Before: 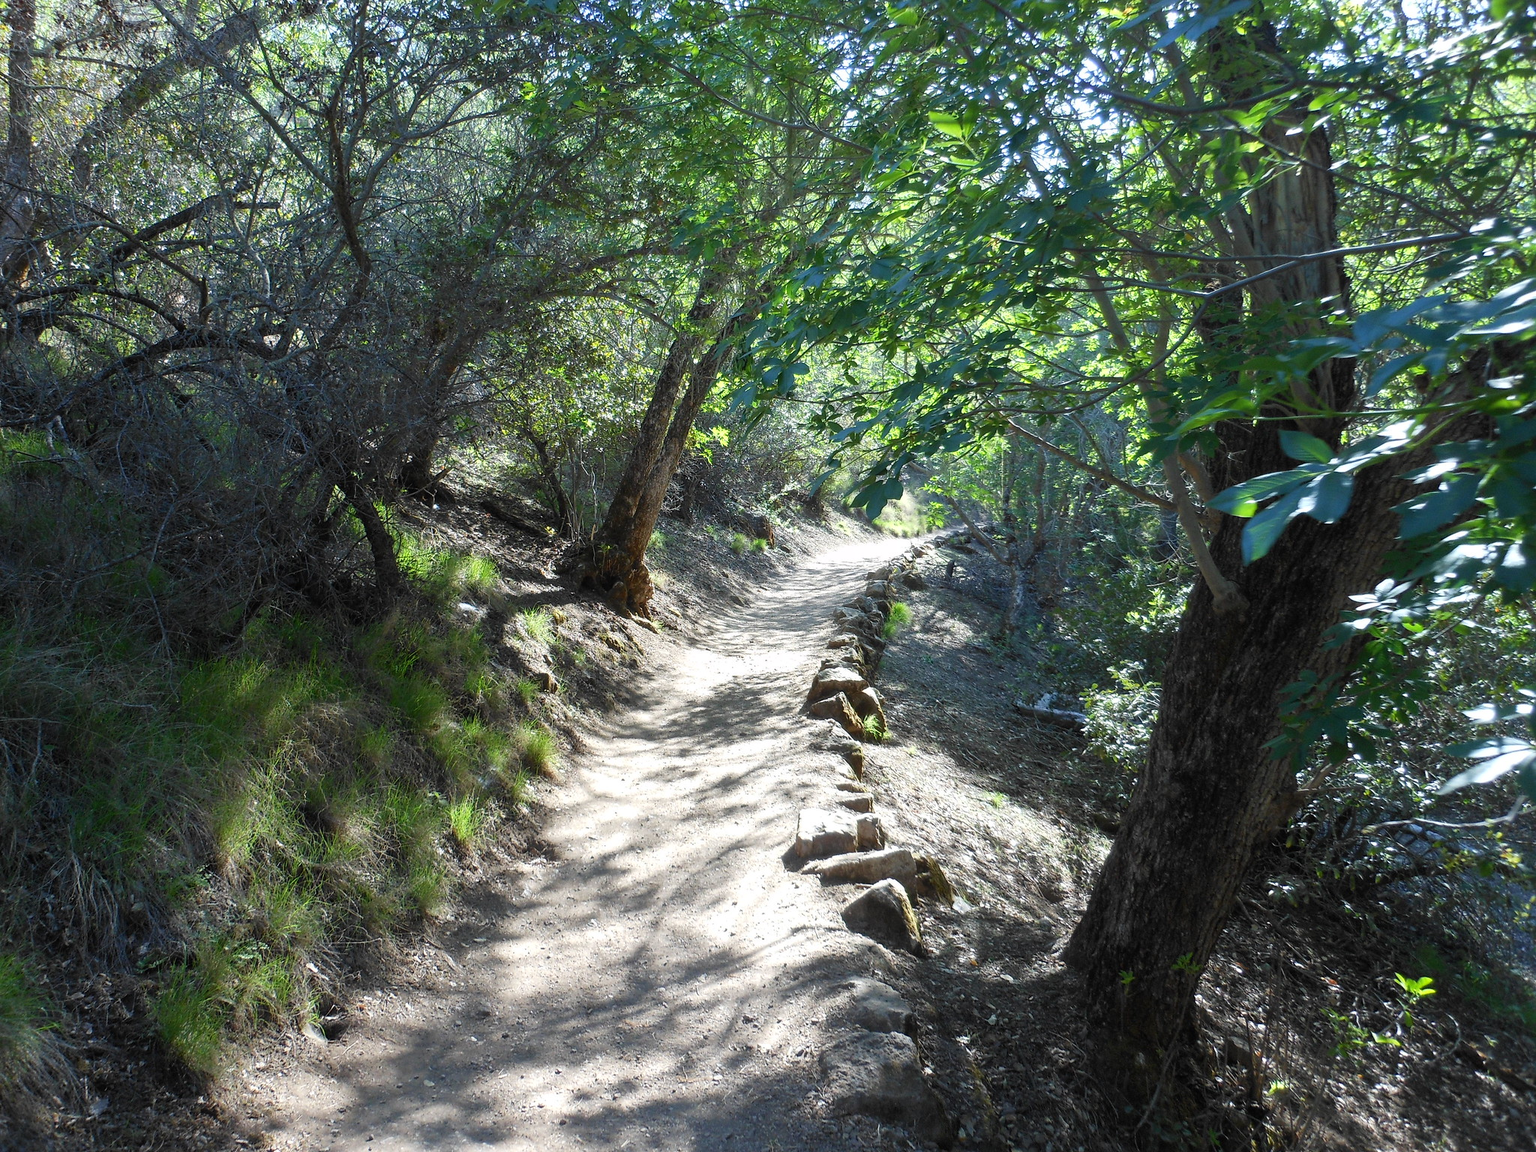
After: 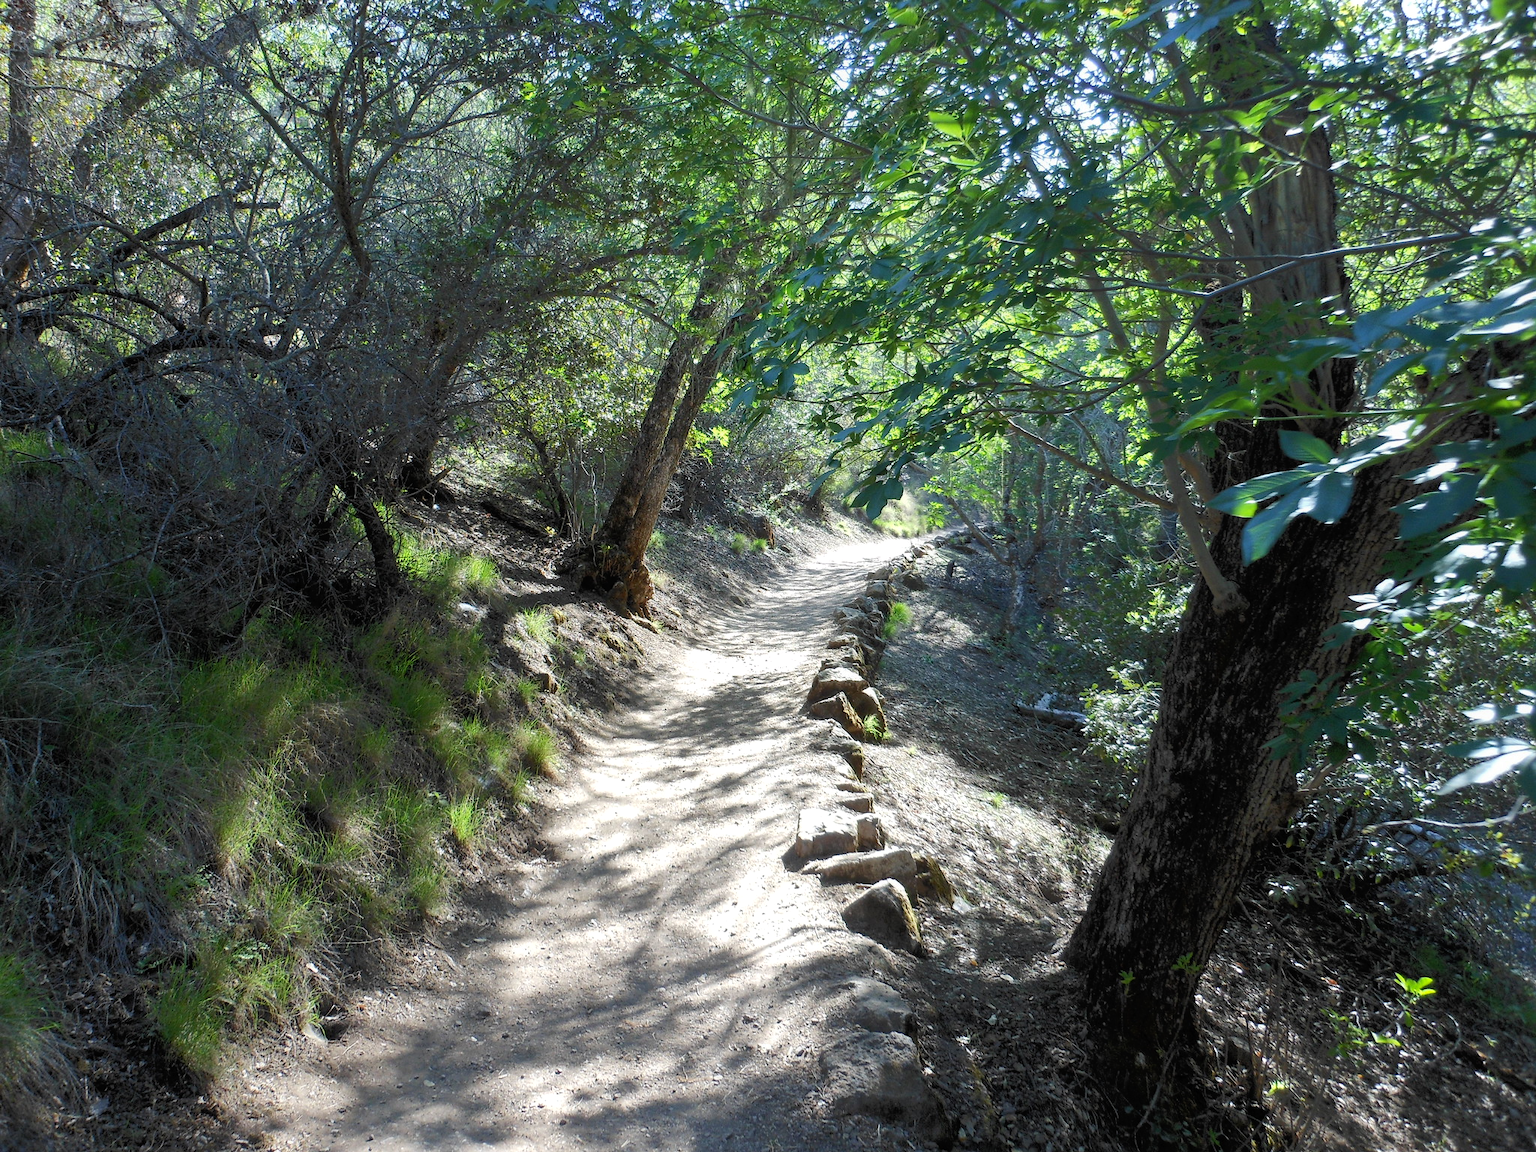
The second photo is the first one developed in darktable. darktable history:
tone equalizer: -8 EV -1.88 EV, -7 EV -1.19 EV, -6 EV -1.62 EV
shadows and highlights: shadows 8.87, white point adjustment 1.07, highlights -38.13
